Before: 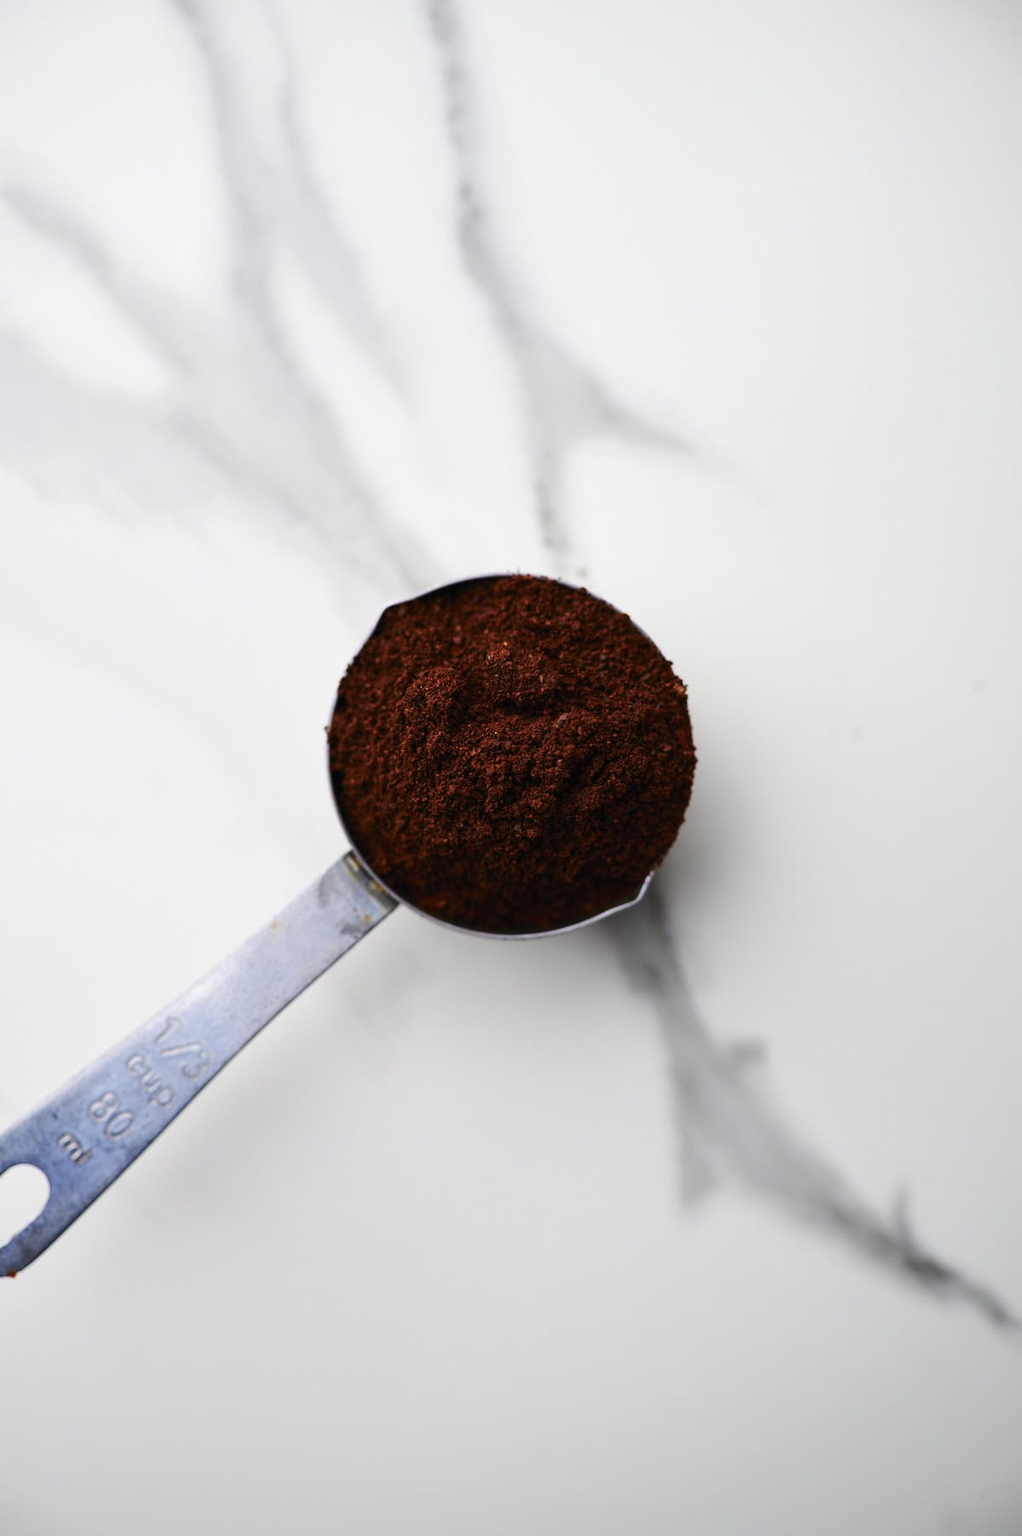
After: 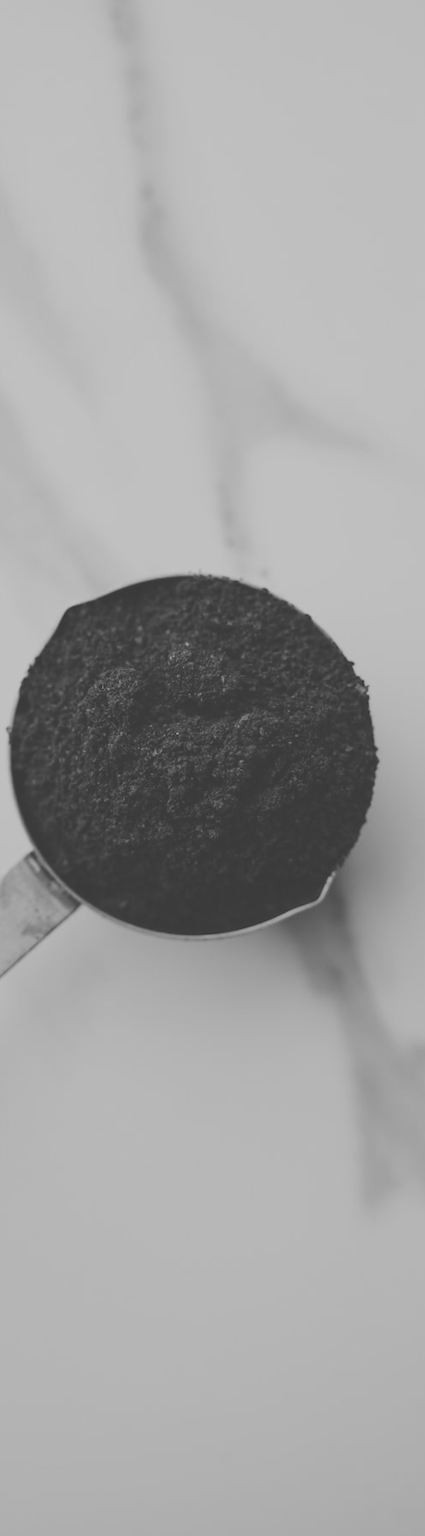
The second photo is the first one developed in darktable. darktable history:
monochrome: a 1.94, b -0.638
exposure: black level correction -0.041, exposure 0.064 EV, compensate highlight preservation false
filmic rgb: black relative exposure -6.59 EV, white relative exposure 4.71 EV, hardness 3.13, contrast 0.805
crop: left 31.229%, right 27.105%
white balance: red 0.948, green 1.02, blue 1.176
